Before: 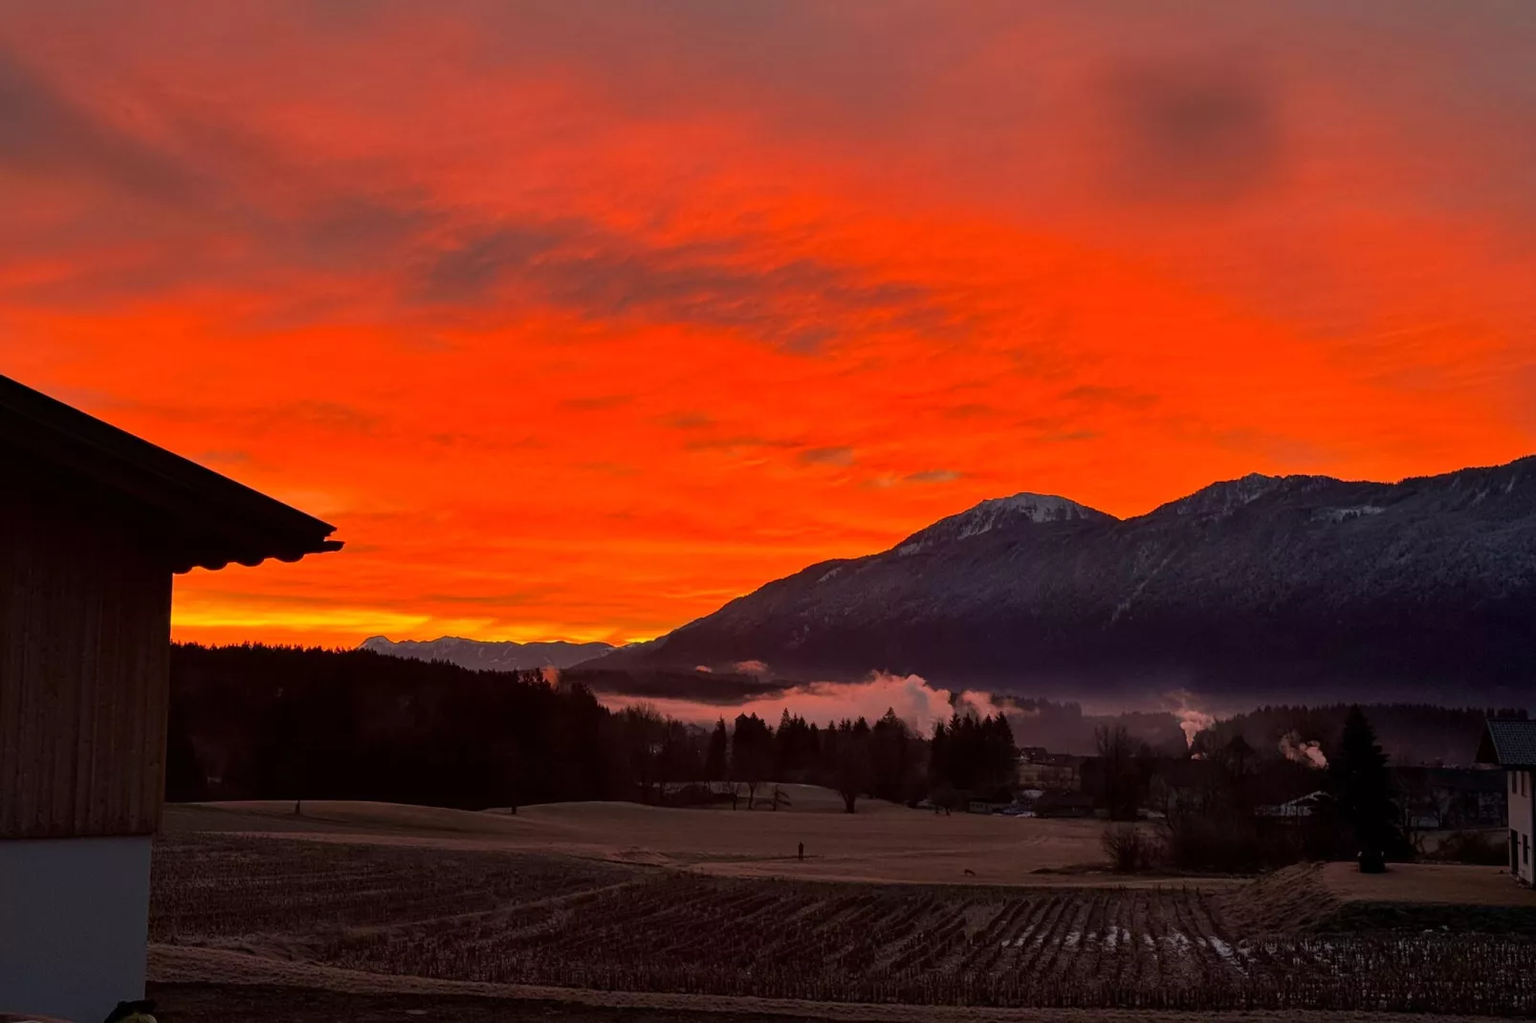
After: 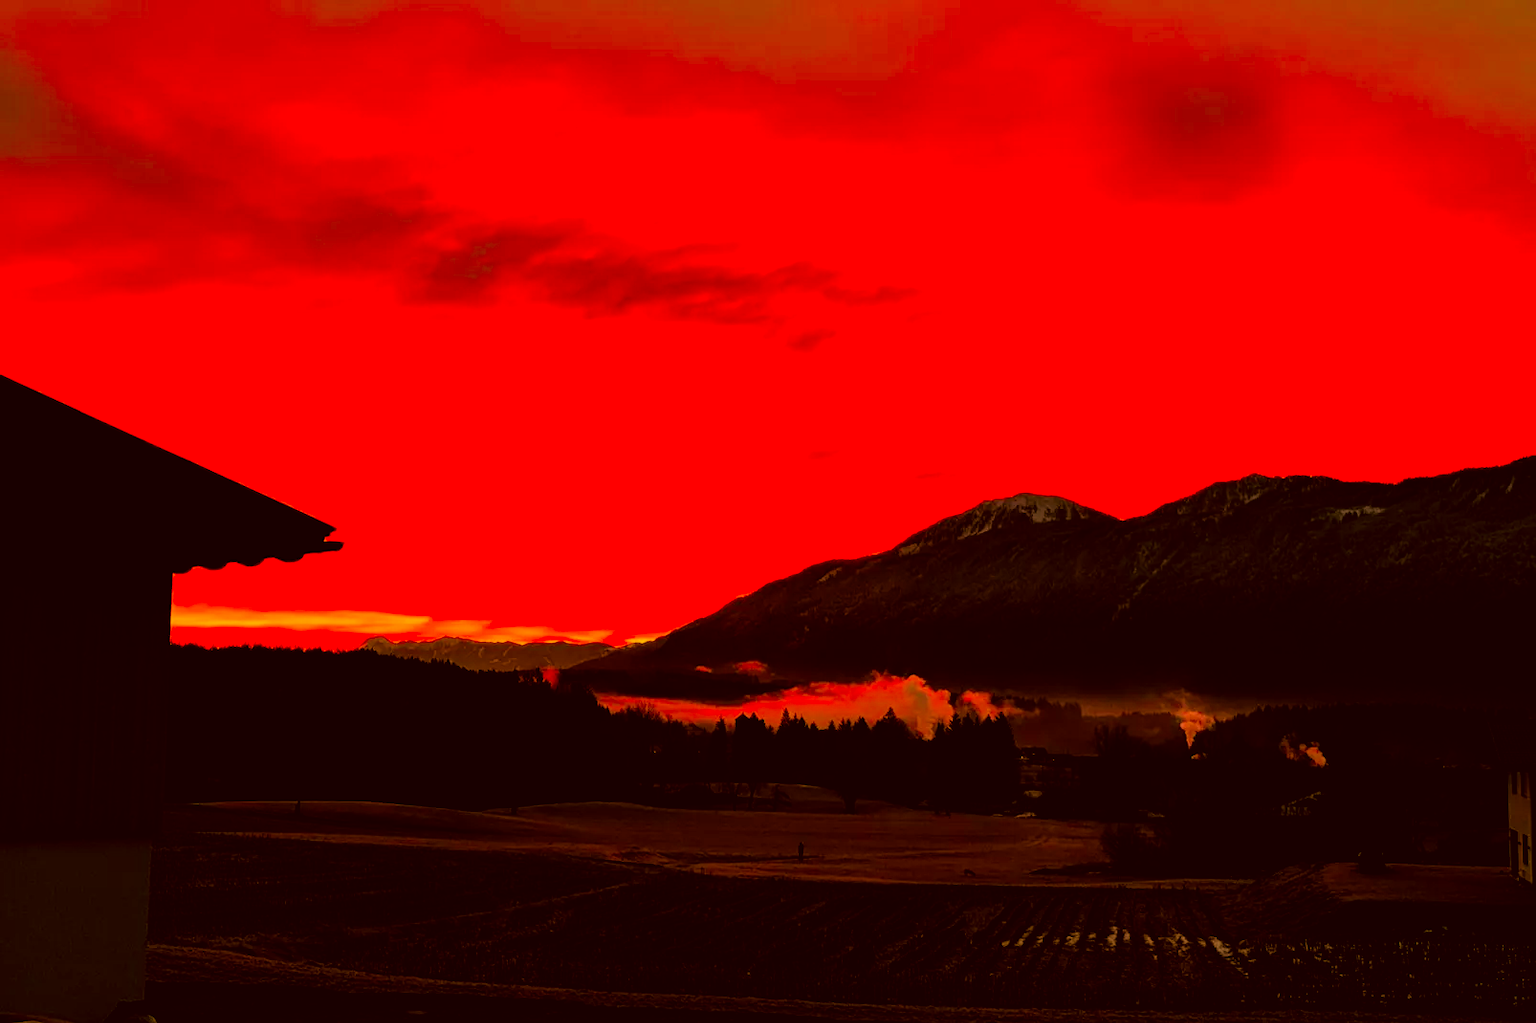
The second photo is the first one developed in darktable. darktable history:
filmic rgb: black relative exposure -5 EV, hardness 2.88, contrast 1.2
color correction: highlights a* 10.44, highlights b* 30.04, shadows a* 2.73, shadows b* 17.51, saturation 1.72
